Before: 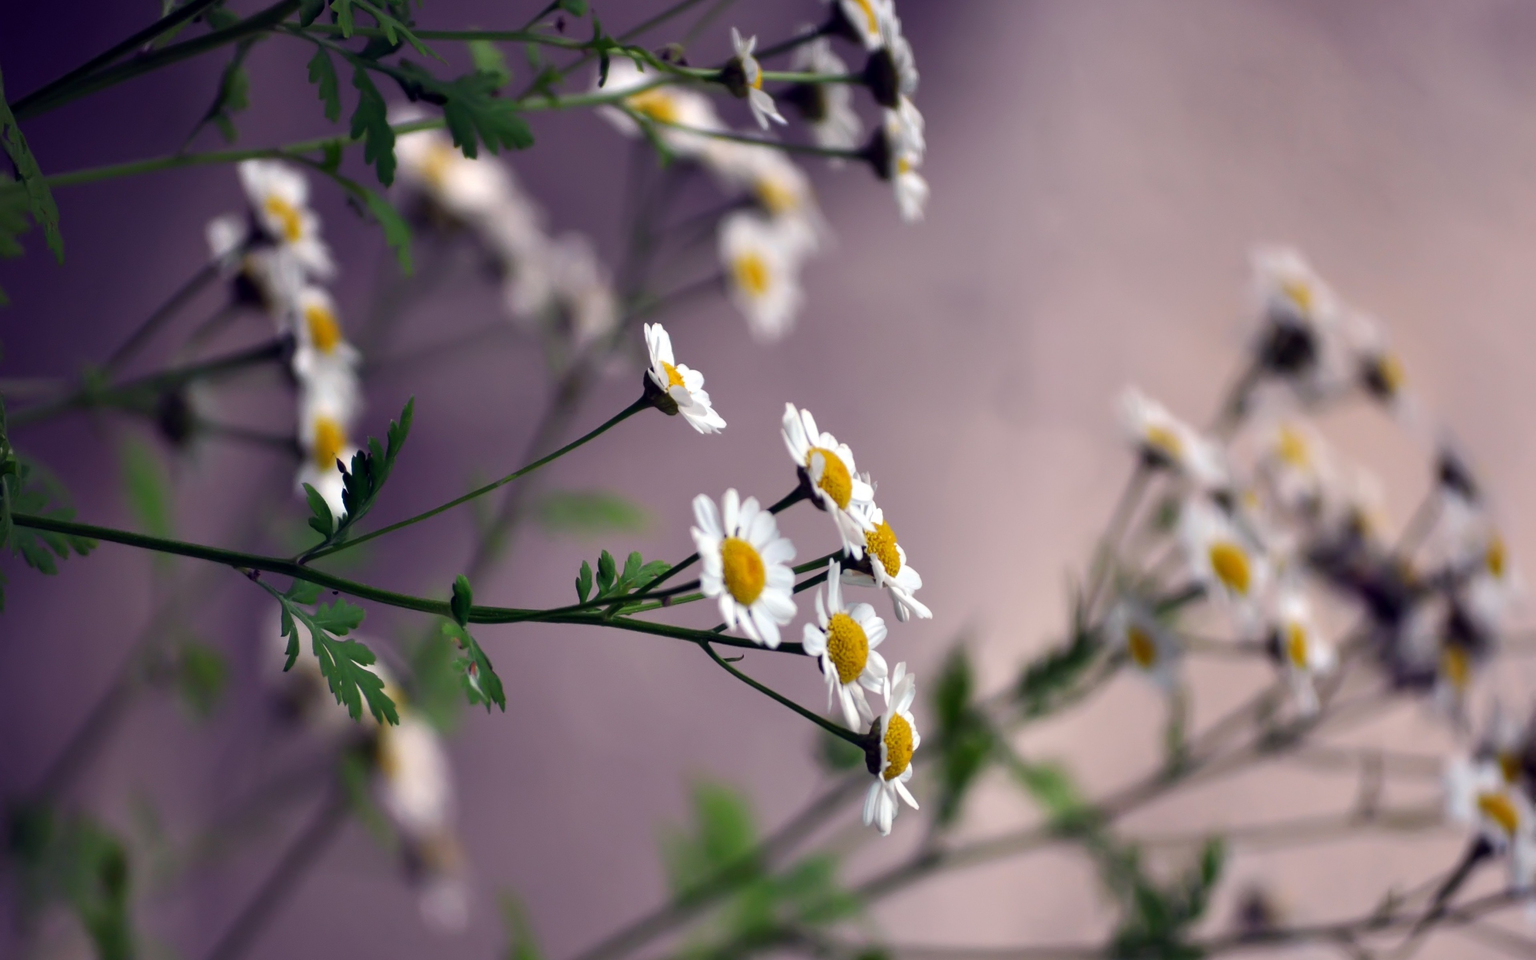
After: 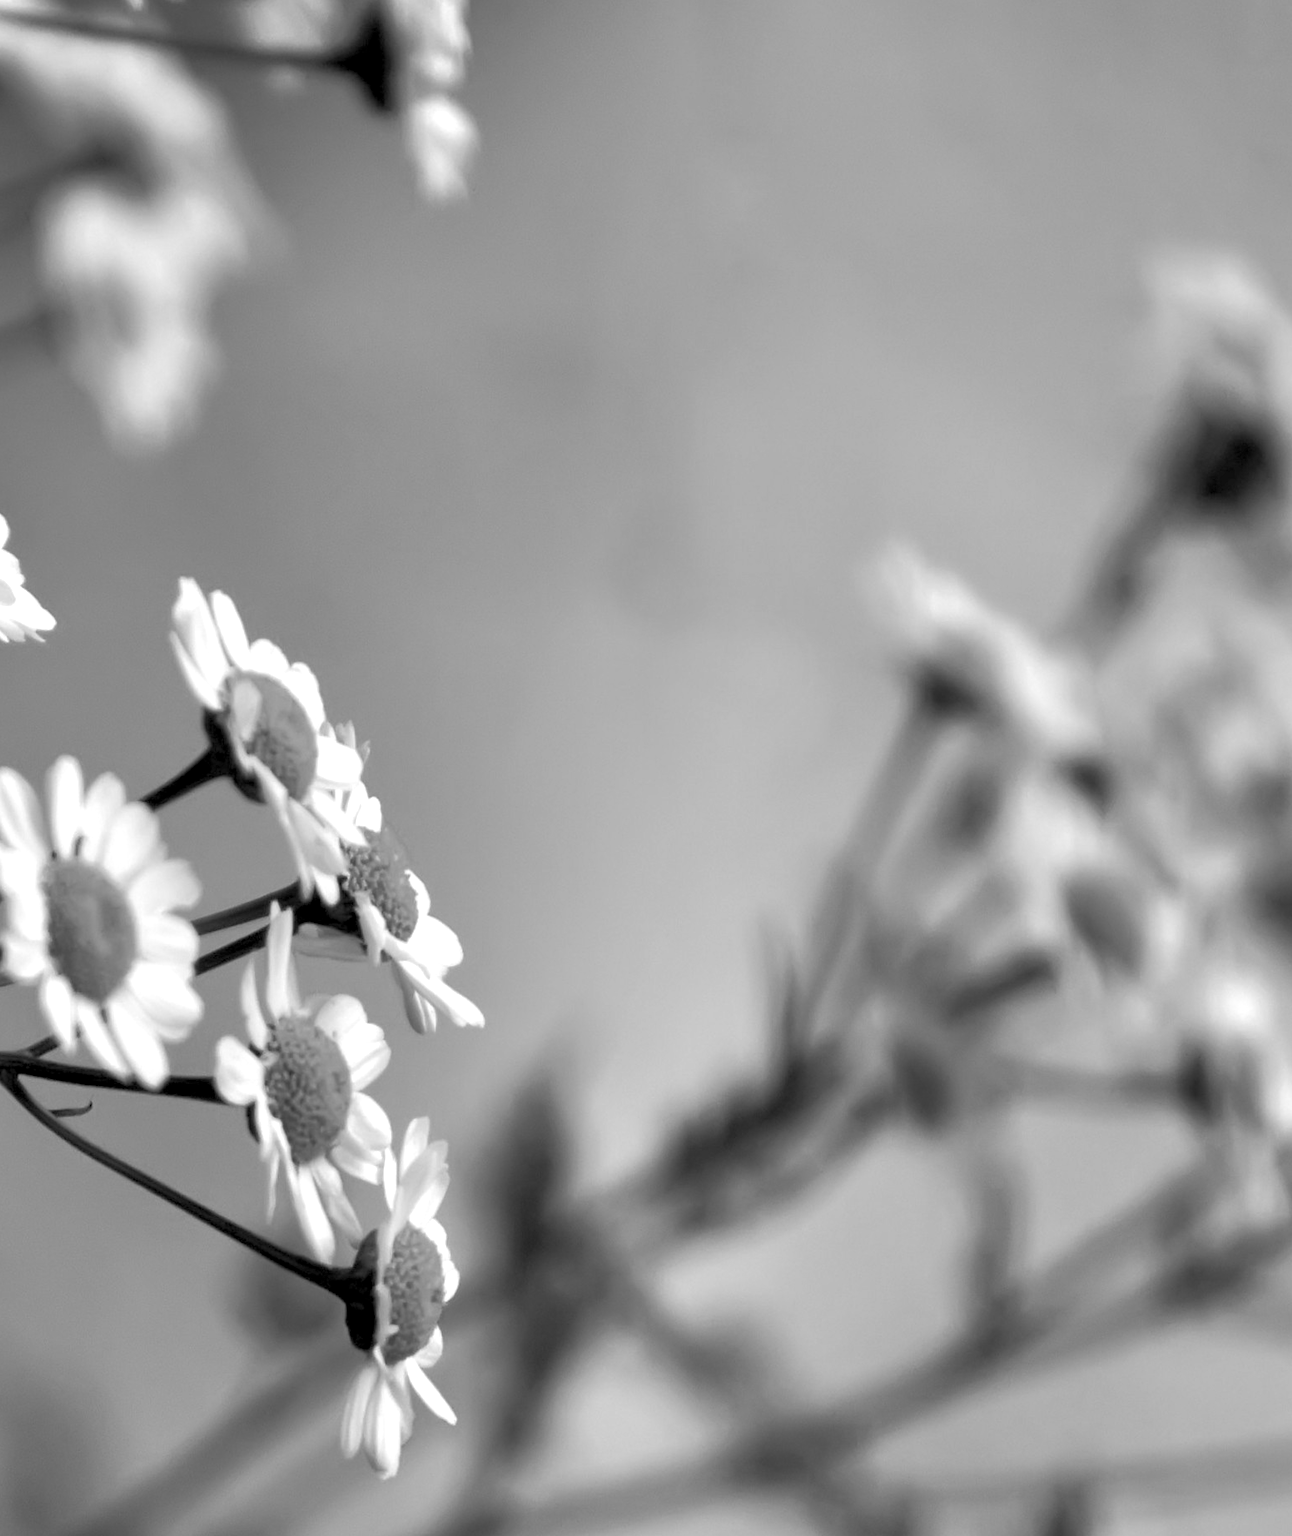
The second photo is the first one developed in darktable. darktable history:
color calibration: output gray [0.22, 0.42, 0.37, 0], x 0.342, y 0.355, temperature 5143.49 K
levels: levels [0.062, 0.494, 0.925]
crop: left 45.562%, top 13.051%, right 13.99%, bottom 10.04%
tone equalizer: -7 EV 0.141 EV, -6 EV 0.602 EV, -5 EV 1.19 EV, -4 EV 1.32 EV, -3 EV 1.15 EV, -2 EV 0.6 EV, -1 EV 0.157 EV
